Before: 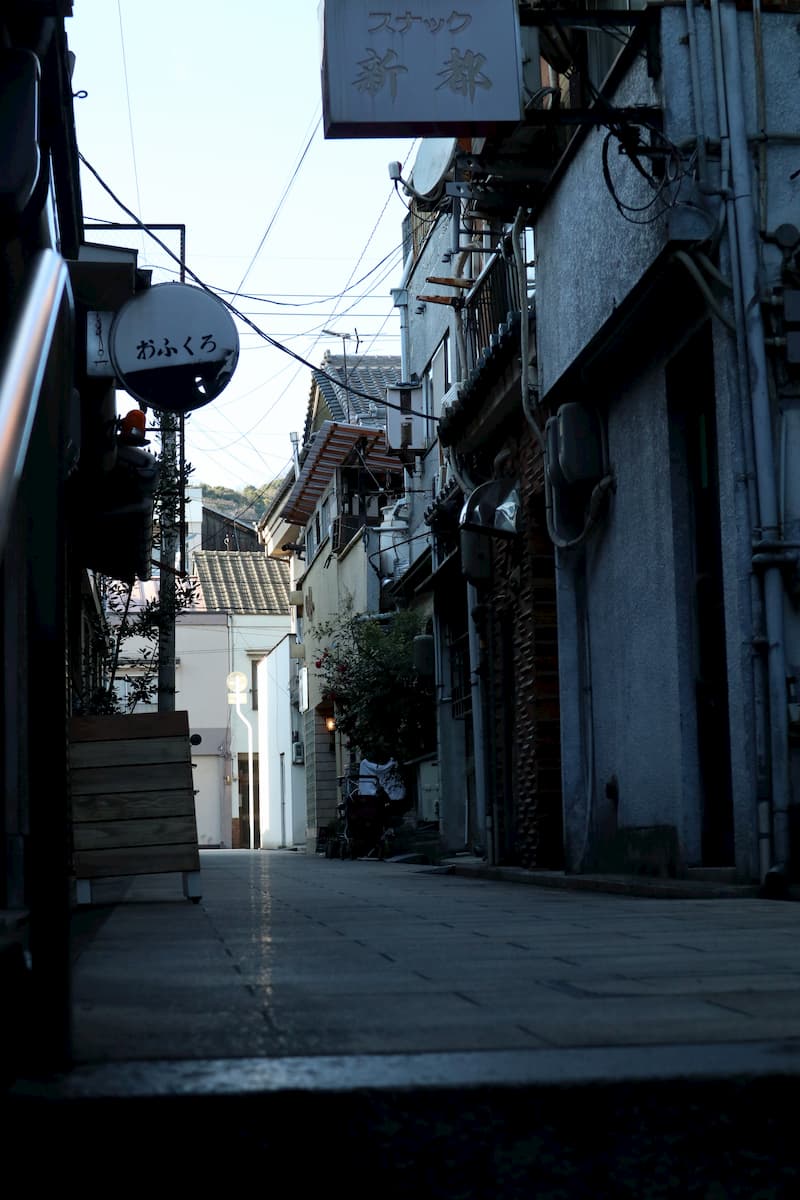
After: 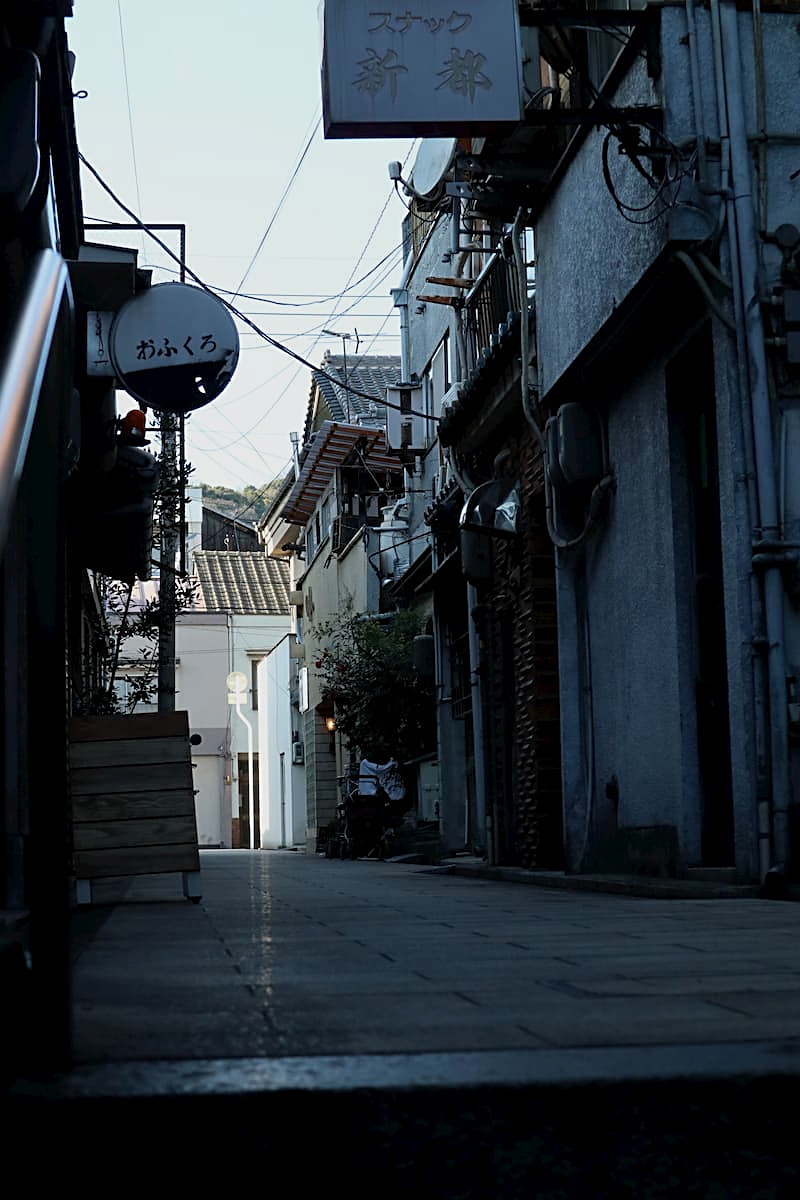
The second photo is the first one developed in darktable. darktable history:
exposure: exposure -0.305 EV, compensate highlight preservation false
sharpen: on, module defaults
